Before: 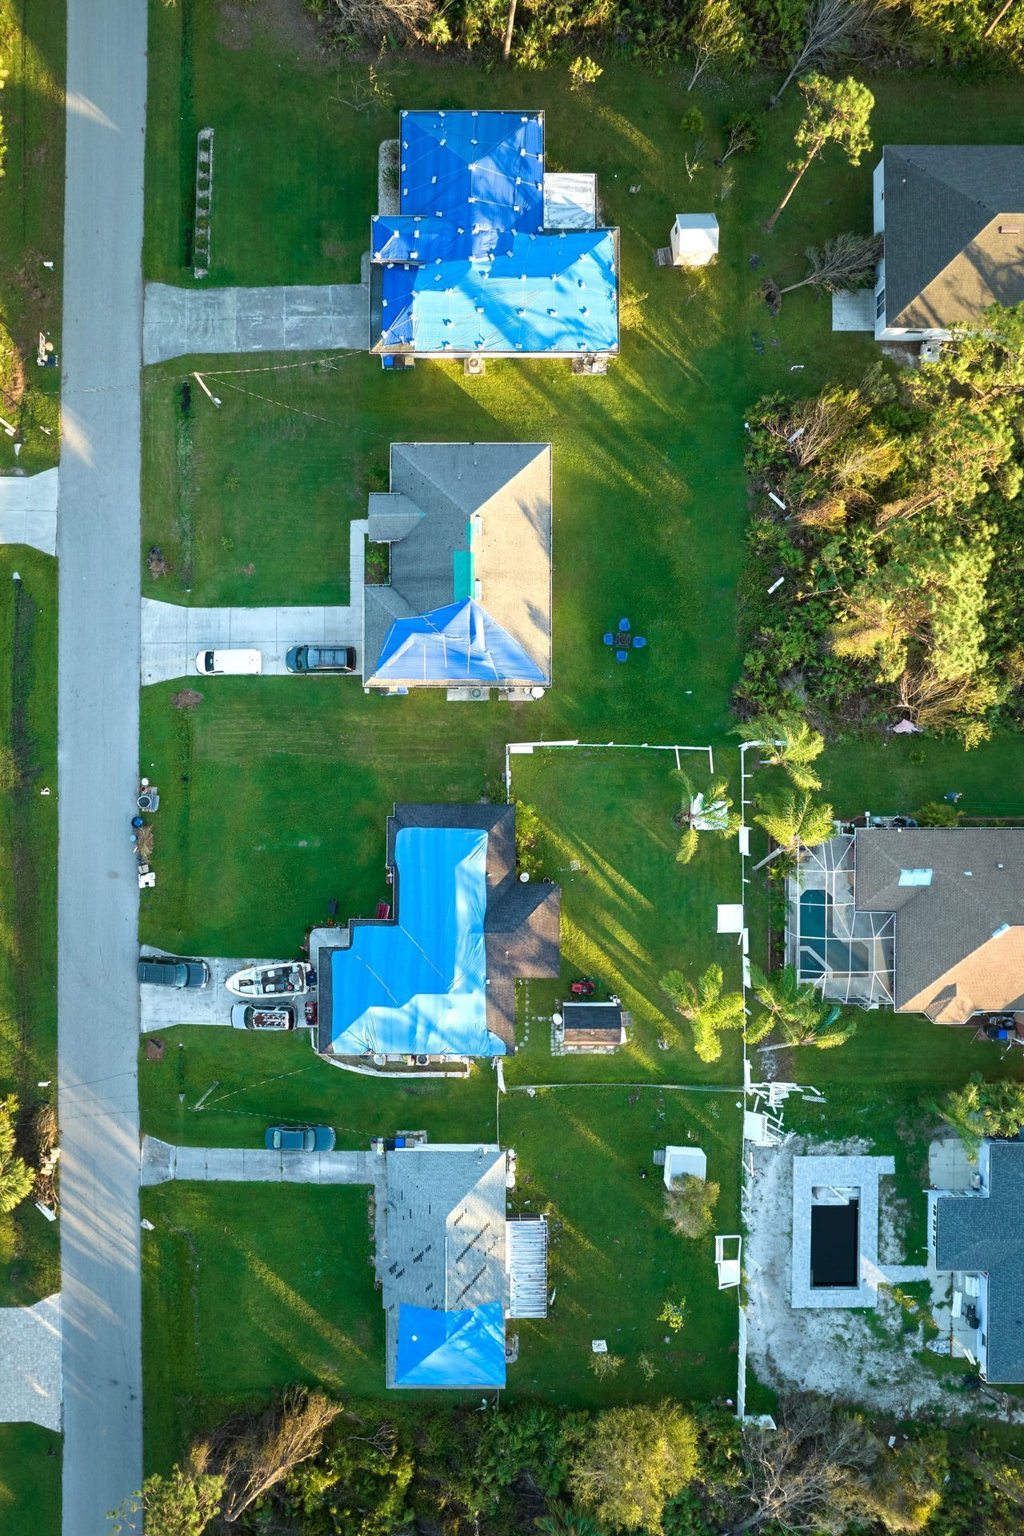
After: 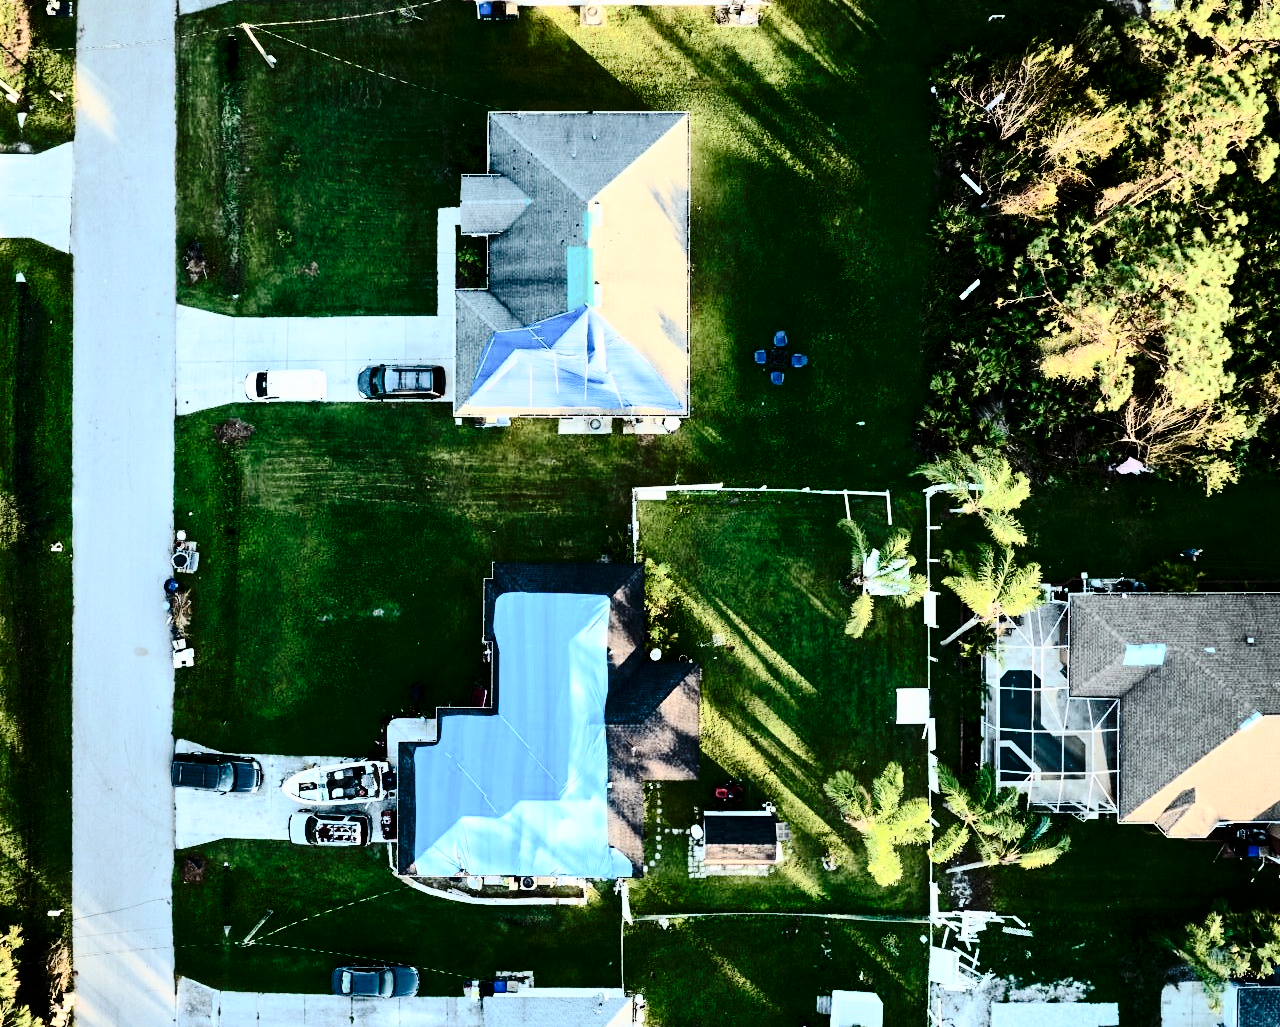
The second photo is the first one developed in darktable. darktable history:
crop and rotate: top 23.043%, bottom 23.437%
exposure: exposure -0.01 EV, compensate highlight preservation false
contrast brightness saturation: contrast 0.5, saturation -0.1
filmic rgb: black relative exposure -4 EV, white relative exposure 3 EV, hardness 3.02, contrast 1.5
tone curve: curves: ch0 [(0, 0) (0.003, 0.005) (0.011, 0.006) (0.025, 0.013) (0.044, 0.027) (0.069, 0.042) (0.1, 0.06) (0.136, 0.085) (0.177, 0.118) (0.224, 0.171) (0.277, 0.239) (0.335, 0.314) (0.399, 0.394) (0.468, 0.473) (0.543, 0.552) (0.623, 0.64) (0.709, 0.718) (0.801, 0.801) (0.898, 0.882) (1, 1)], preserve colors none
